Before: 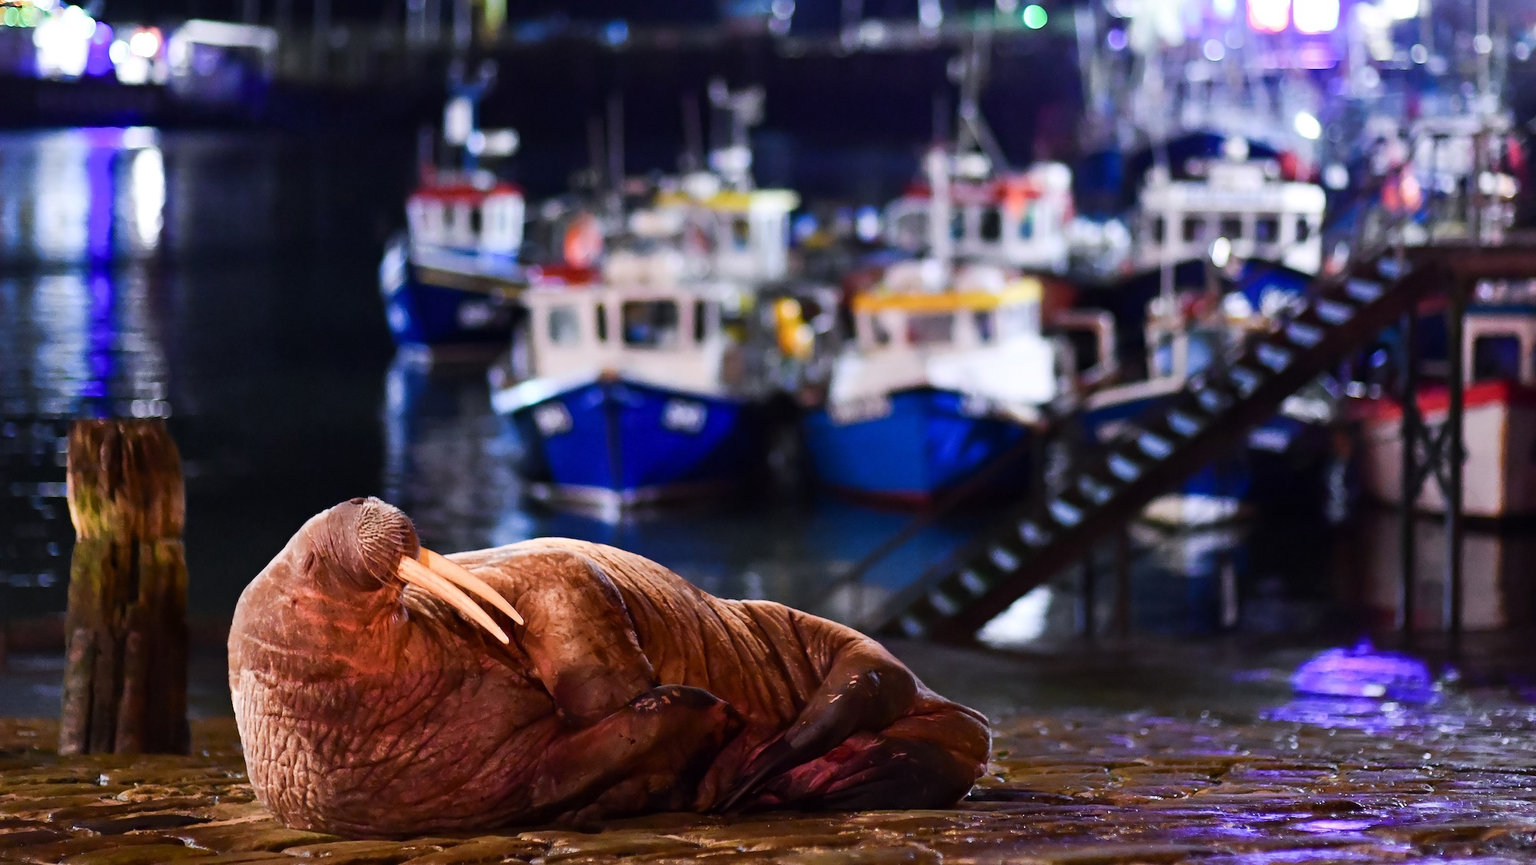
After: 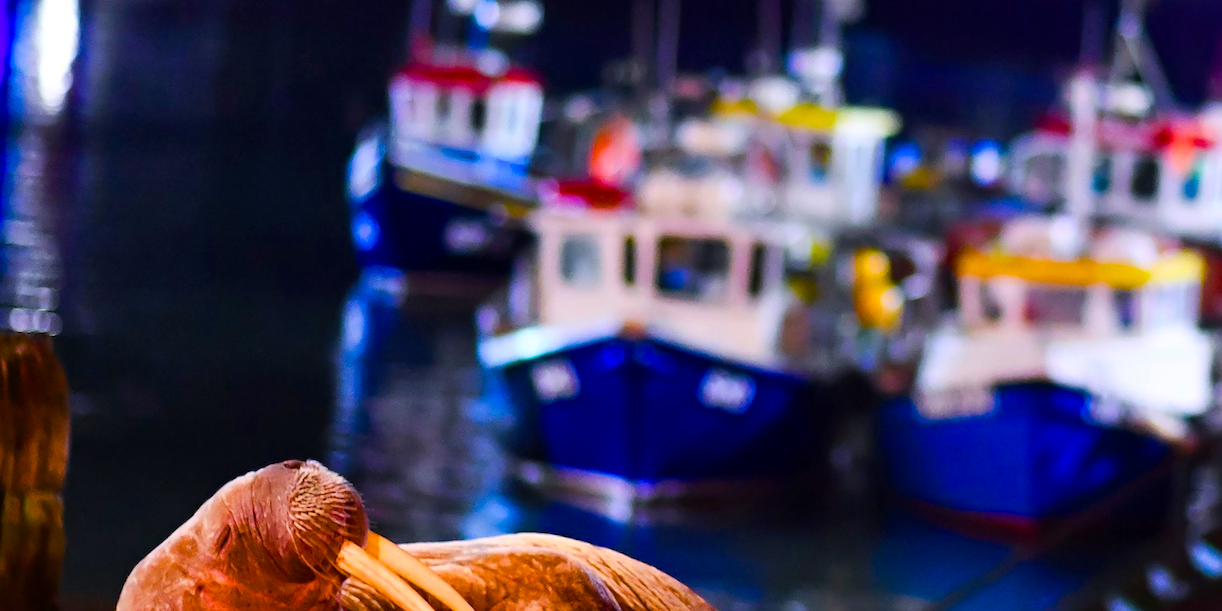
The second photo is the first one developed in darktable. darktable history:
color balance rgb: linear chroma grading › global chroma 23.15%, perceptual saturation grading › global saturation 28.7%, perceptual saturation grading › mid-tones 12.04%, perceptual saturation grading › shadows 10.19%, global vibrance 22.22%
crop and rotate: angle -4.99°, left 2.122%, top 6.945%, right 27.566%, bottom 30.519%
